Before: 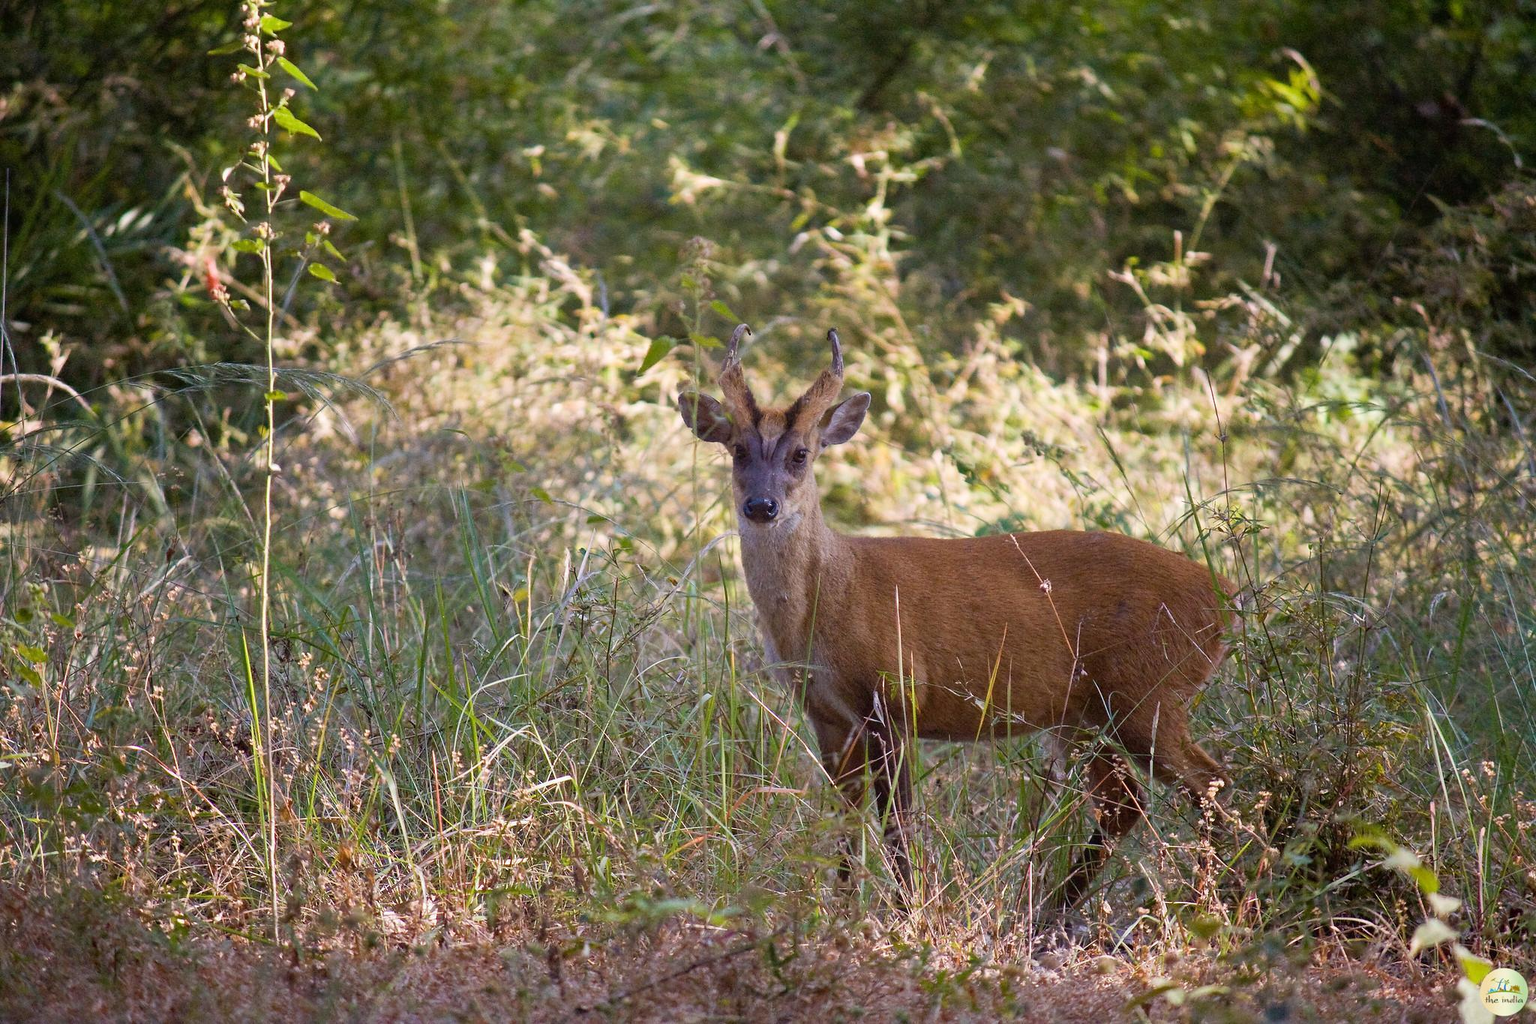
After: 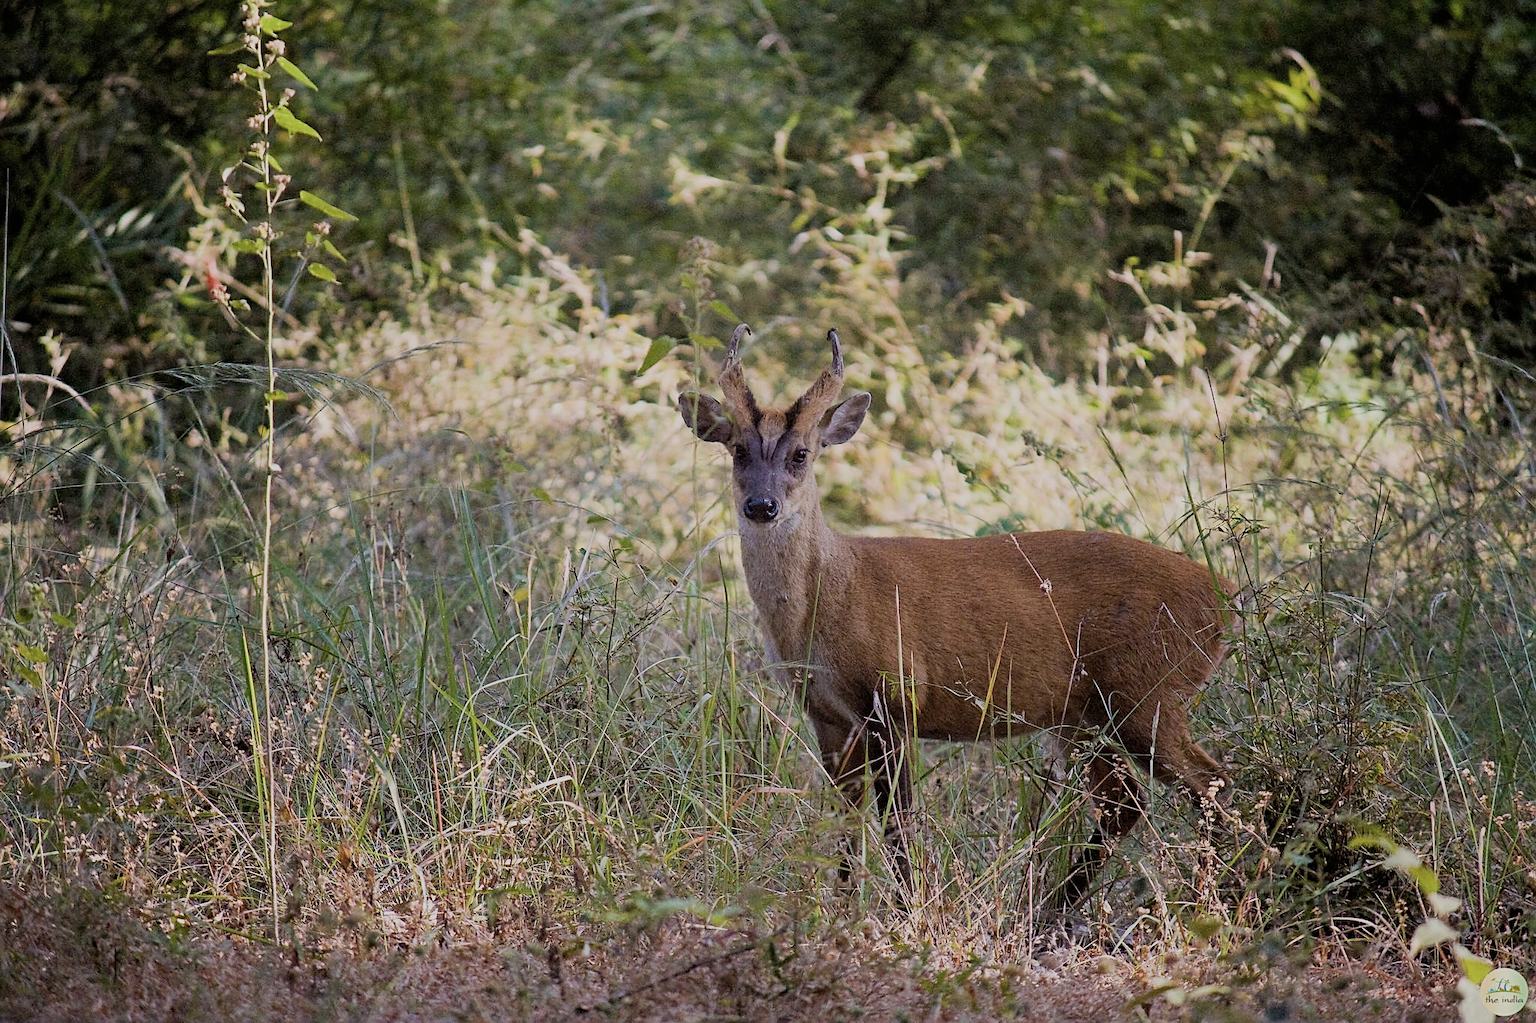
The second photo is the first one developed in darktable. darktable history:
sharpen: radius 1.967
contrast brightness saturation: saturation -0.17
filmic rgb: black relative exposure -7.32 EV, white relative exposure 5.09 EV, hardness 3.2
